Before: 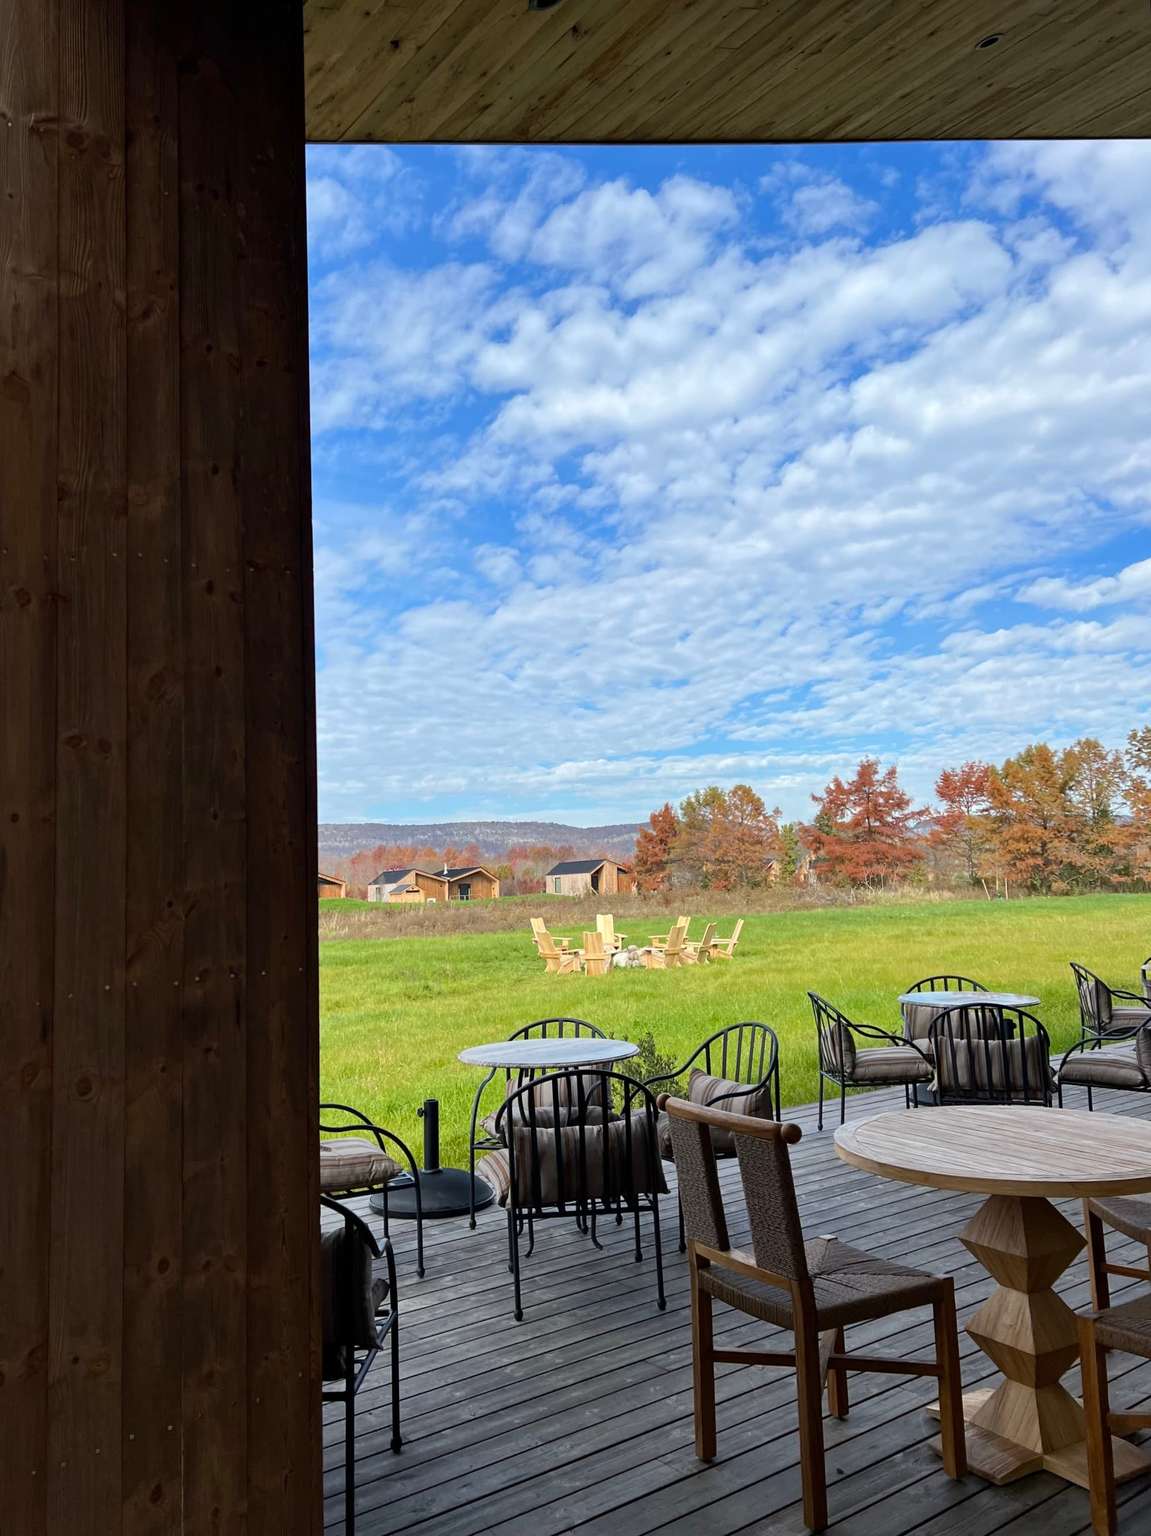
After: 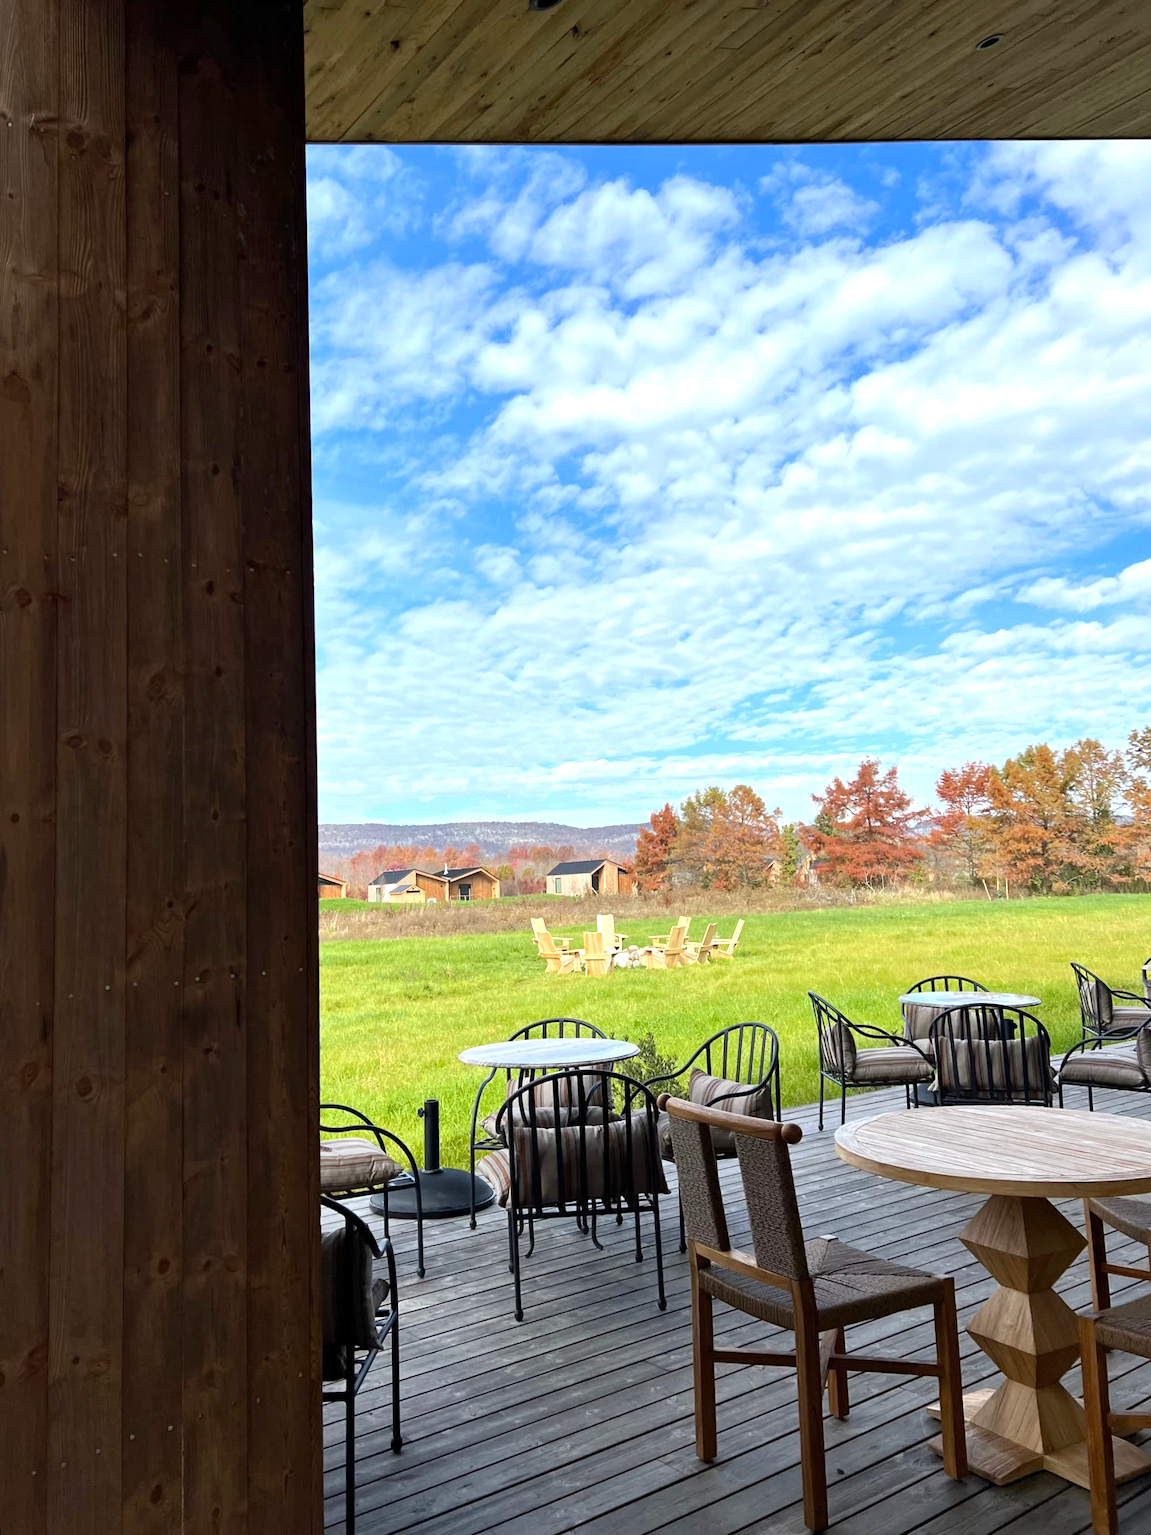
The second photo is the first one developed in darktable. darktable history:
exposure: exposure 0.582 EV, compensate highlight preservation false
